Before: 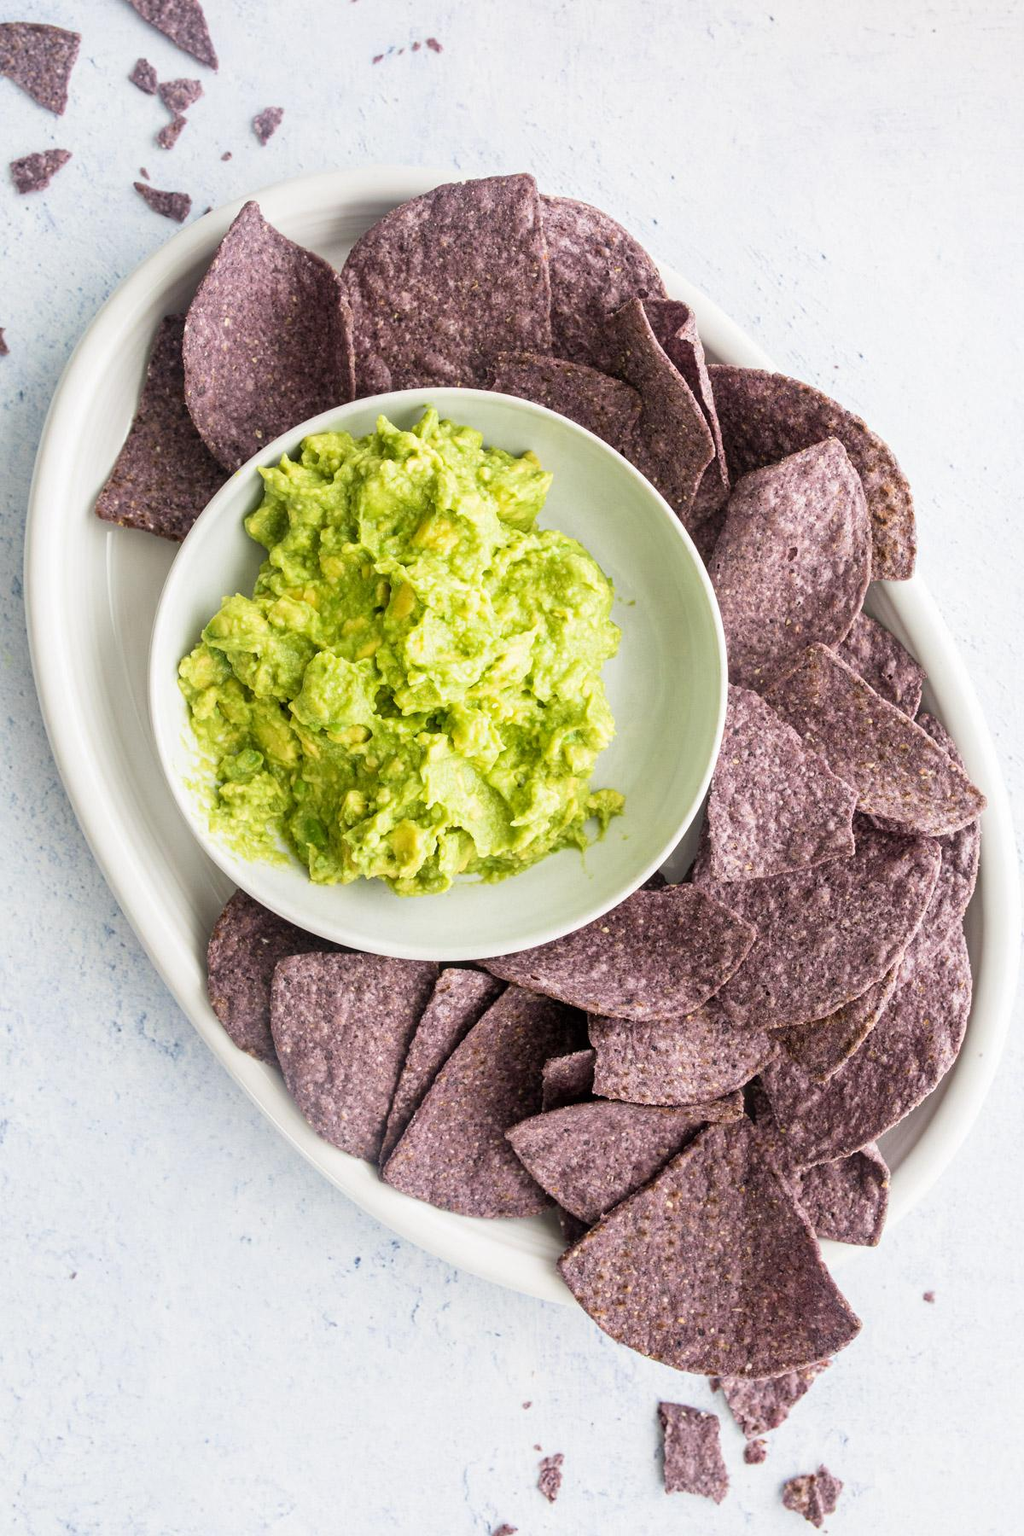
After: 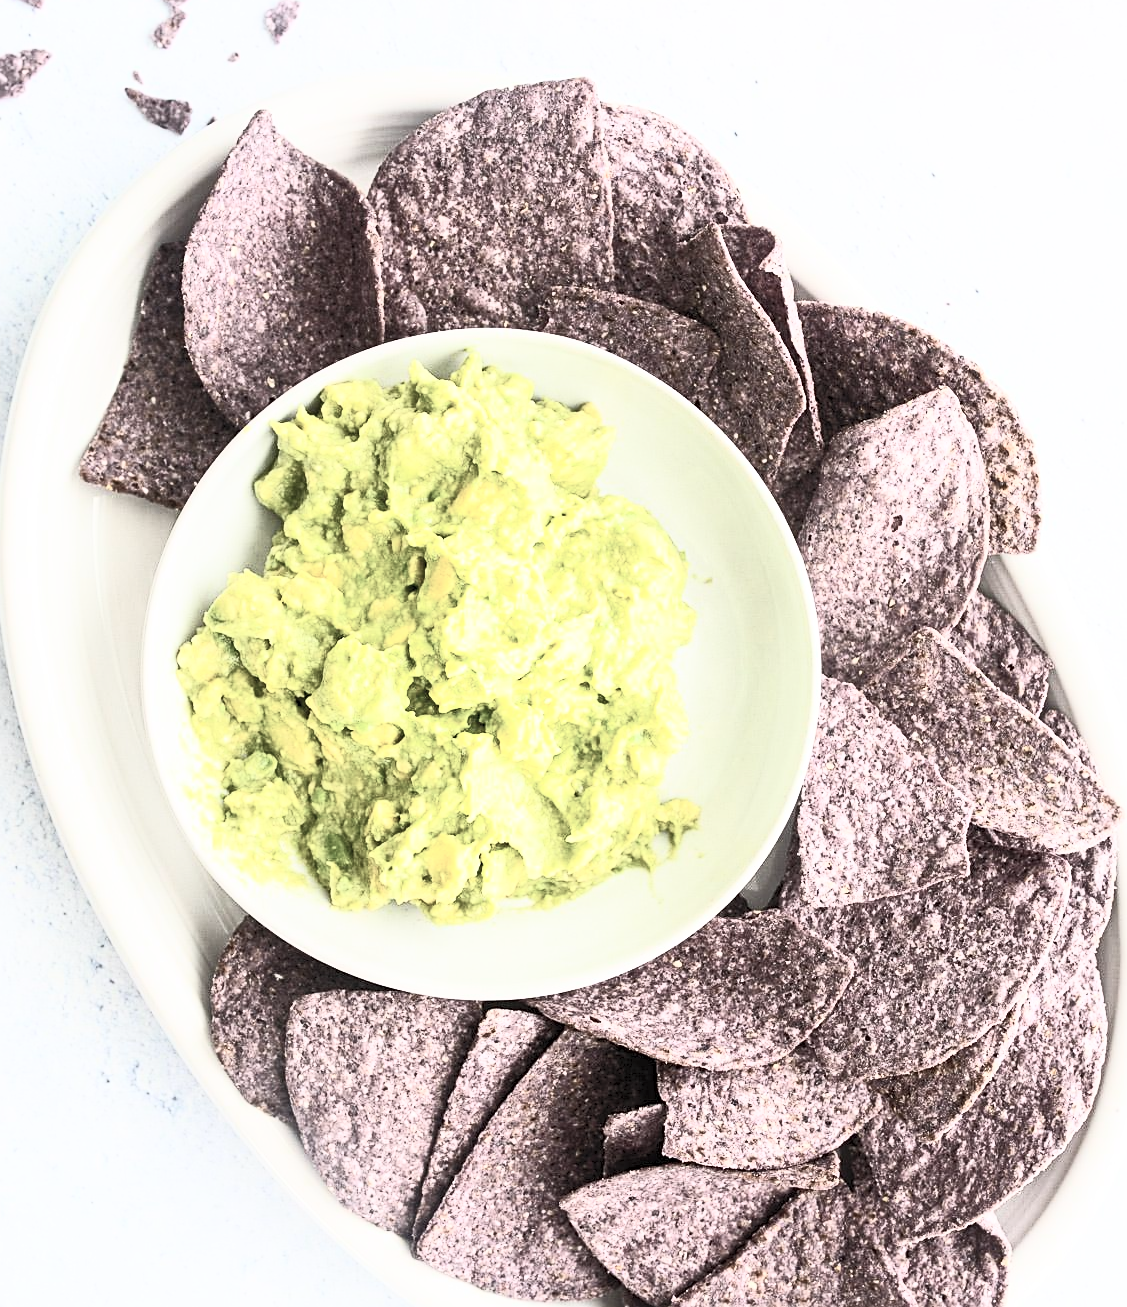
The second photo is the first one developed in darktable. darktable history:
crop: left 2.737%, top 7.039%, right 3.273%, bottom 20.315%
contrast brightness saturation: contrast 0.559, brightness 0.571, saturation -0.345
sharpen: on, module defaults
